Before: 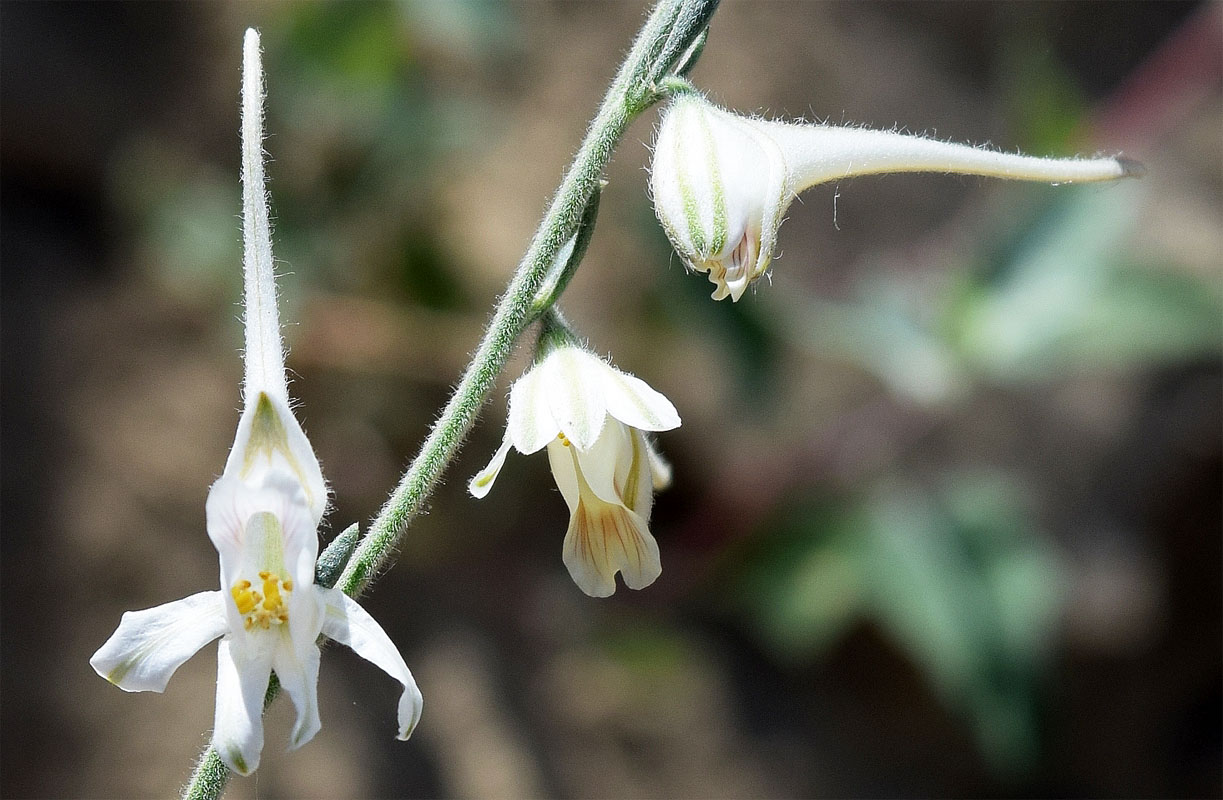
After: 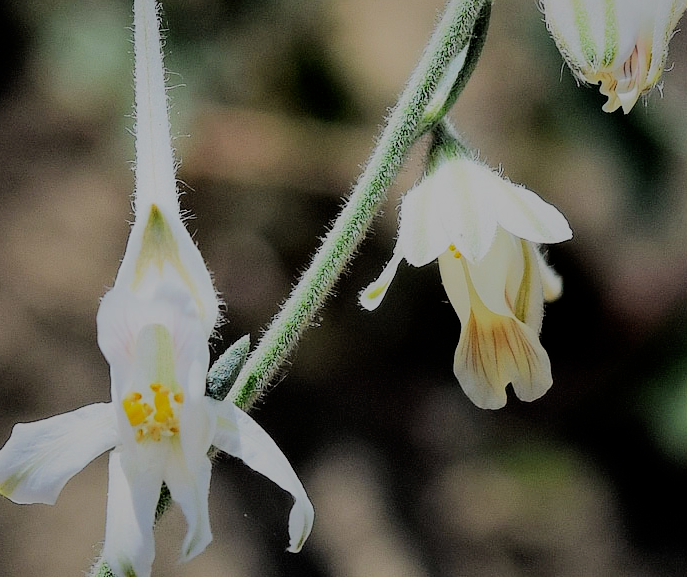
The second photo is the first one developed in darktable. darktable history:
shadows and highlights: shadows -19.22, highlights -73.76
filmic rgb: black relative exposure -4.61 EV, white relative exposure 4.77 EV, threshold 5.99 EV, hardness 2.36, latitude 35.63%, contrast 1.046, highlights saturation mix 1.57%, shadows ↔ highlights balance 1.21%, enable highlight reconstruction true
crop: left 8.92%, top 23.588%, right 34.842%, bottom 4.188%
